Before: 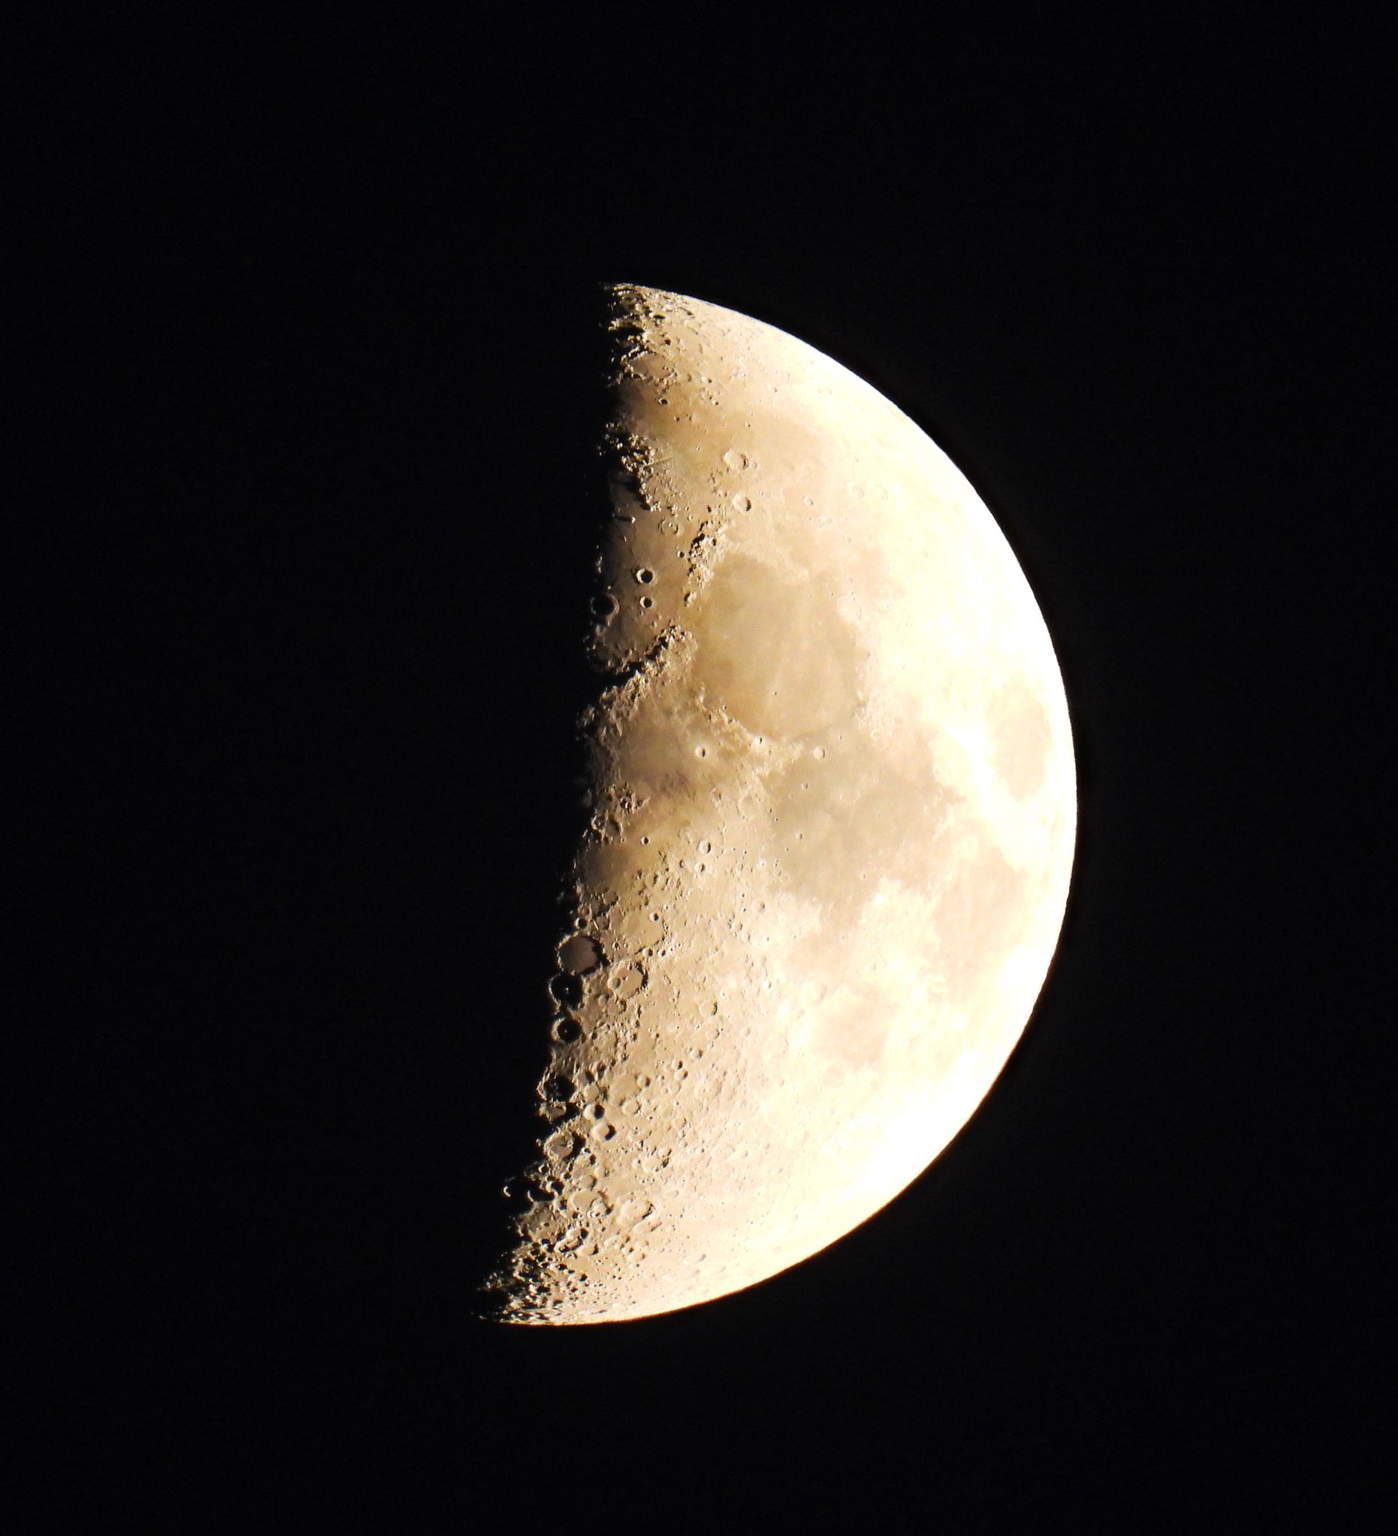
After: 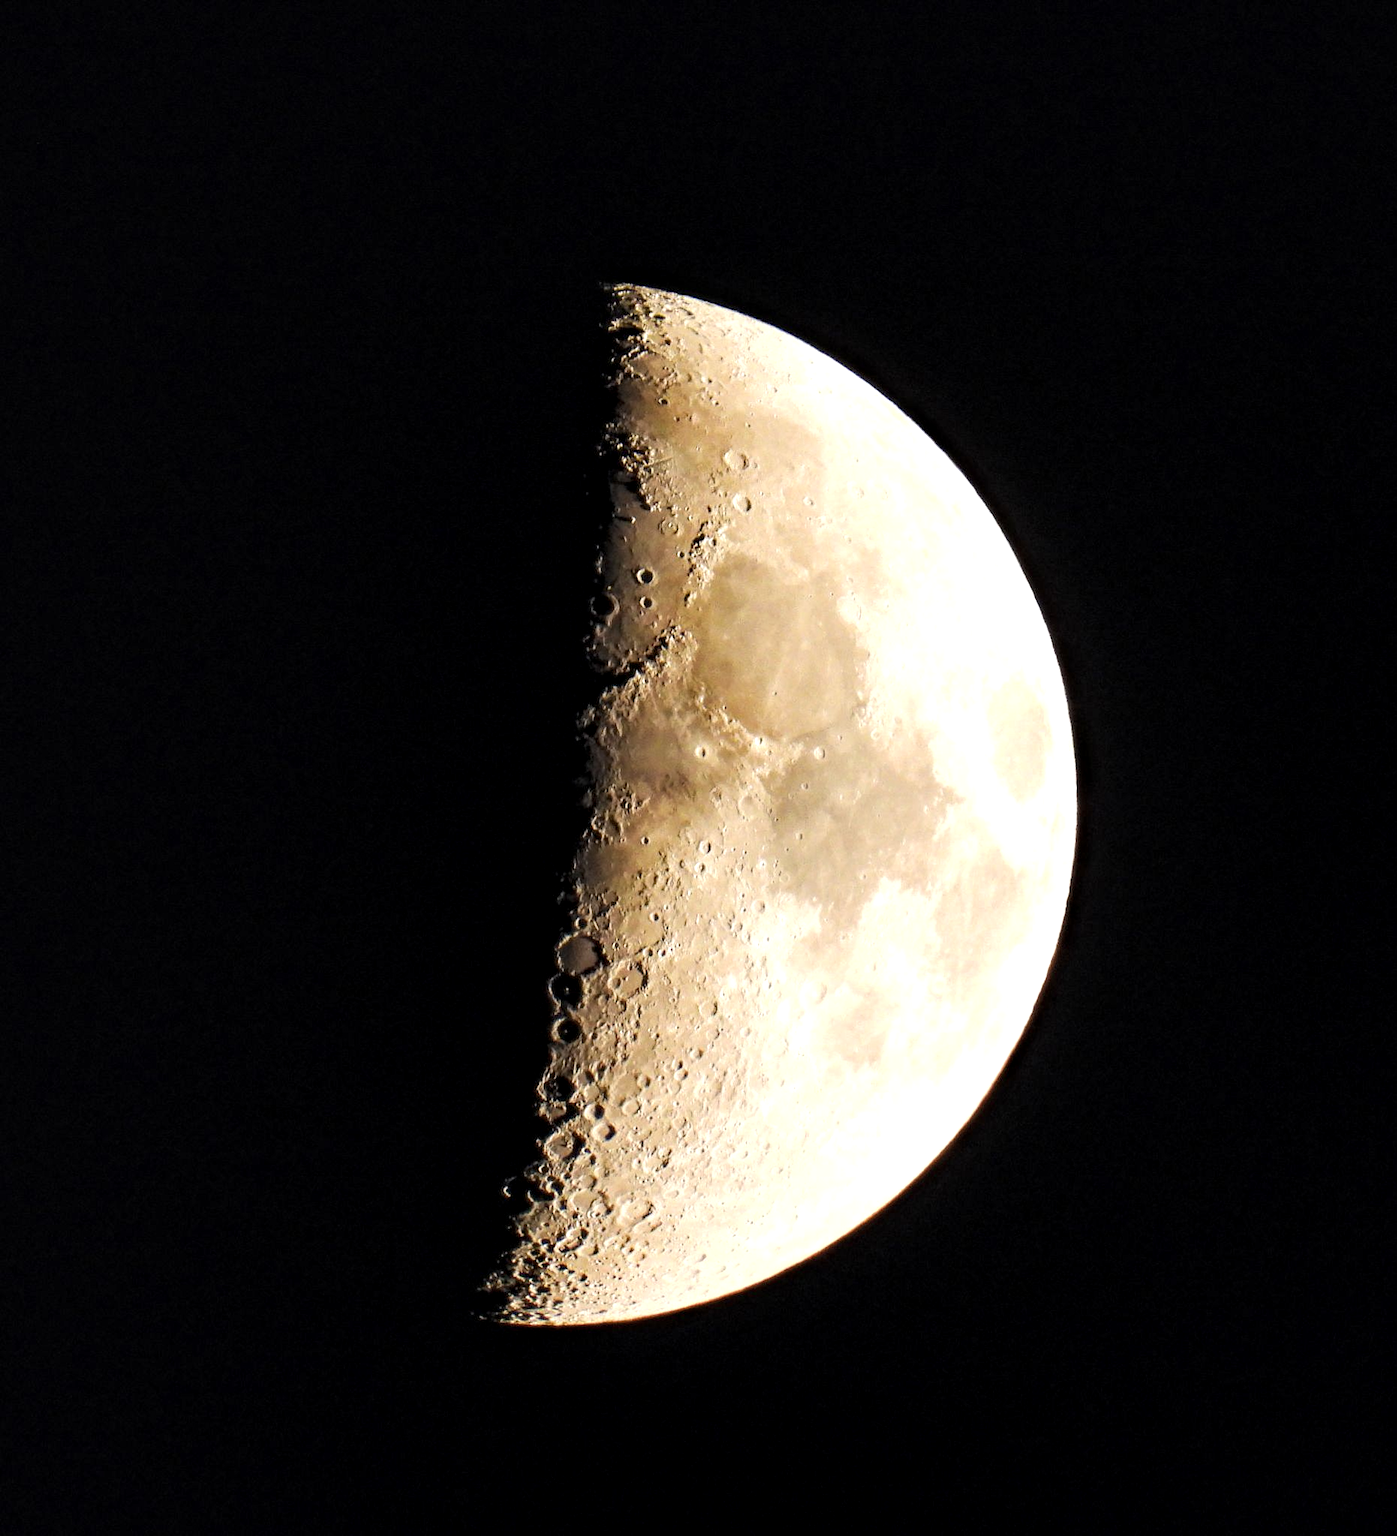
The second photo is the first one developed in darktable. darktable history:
local contrast: highlights 103%, shadows 98%, detail 199%, midtone range 0.2
